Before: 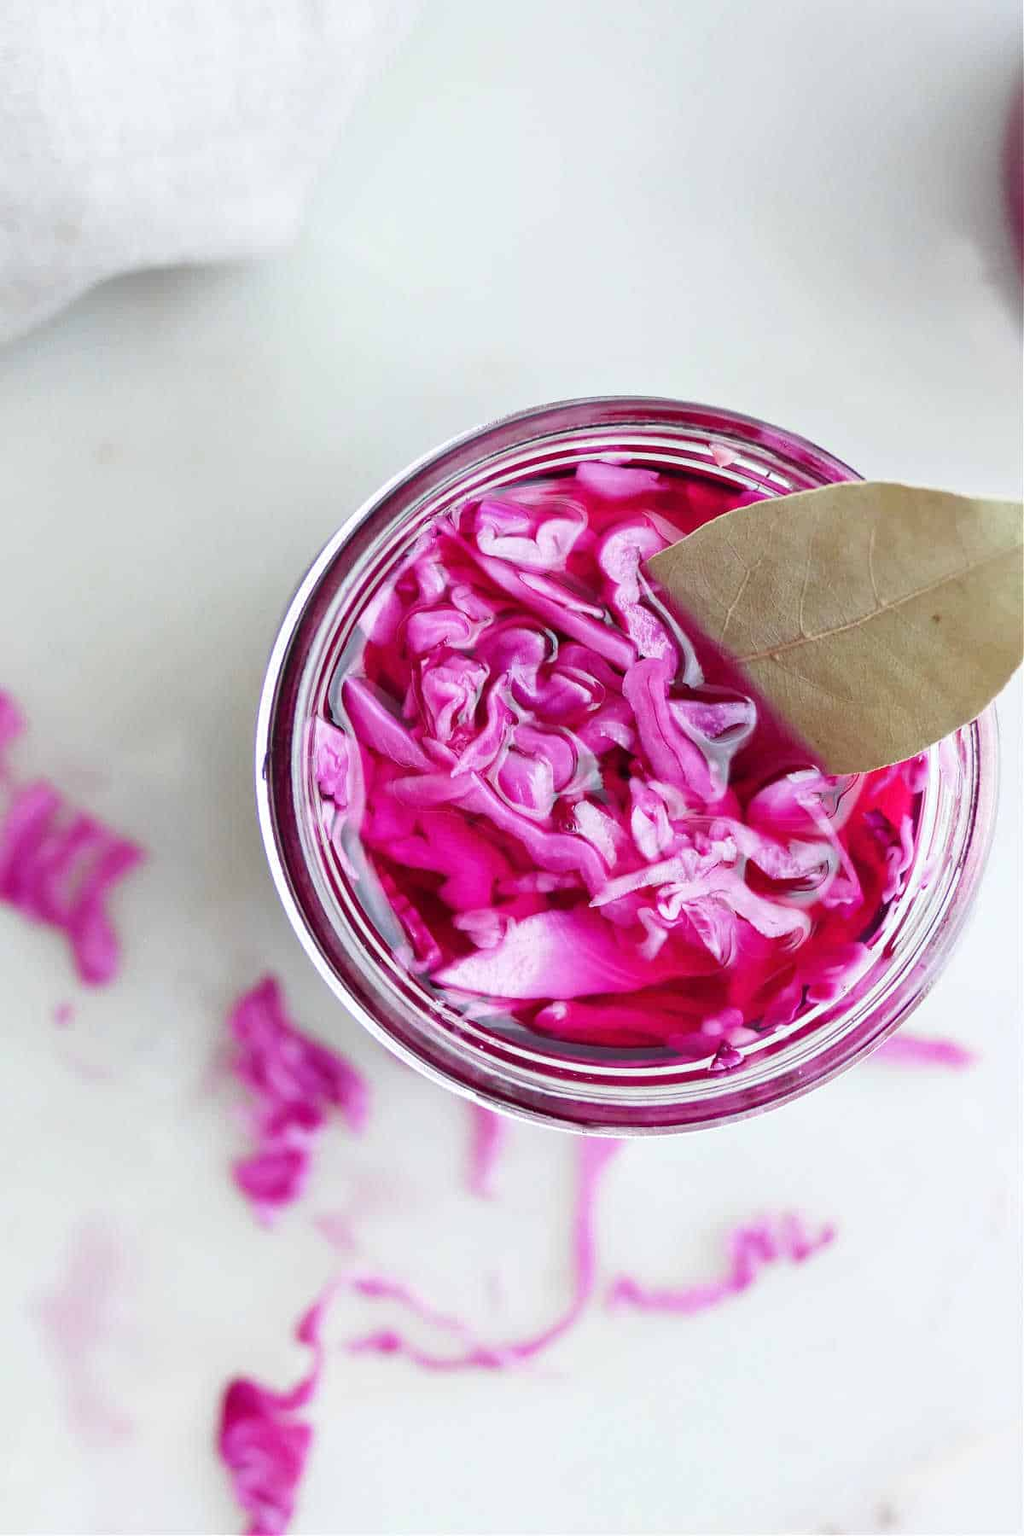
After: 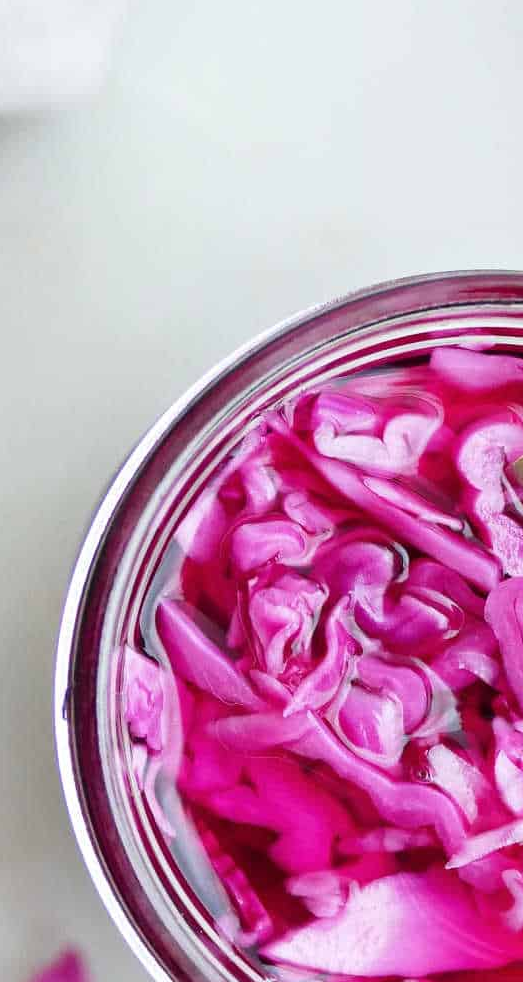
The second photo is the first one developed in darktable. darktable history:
crop: left 20.433%, top 10.817%, right 35.908%, bottom 34.575%
